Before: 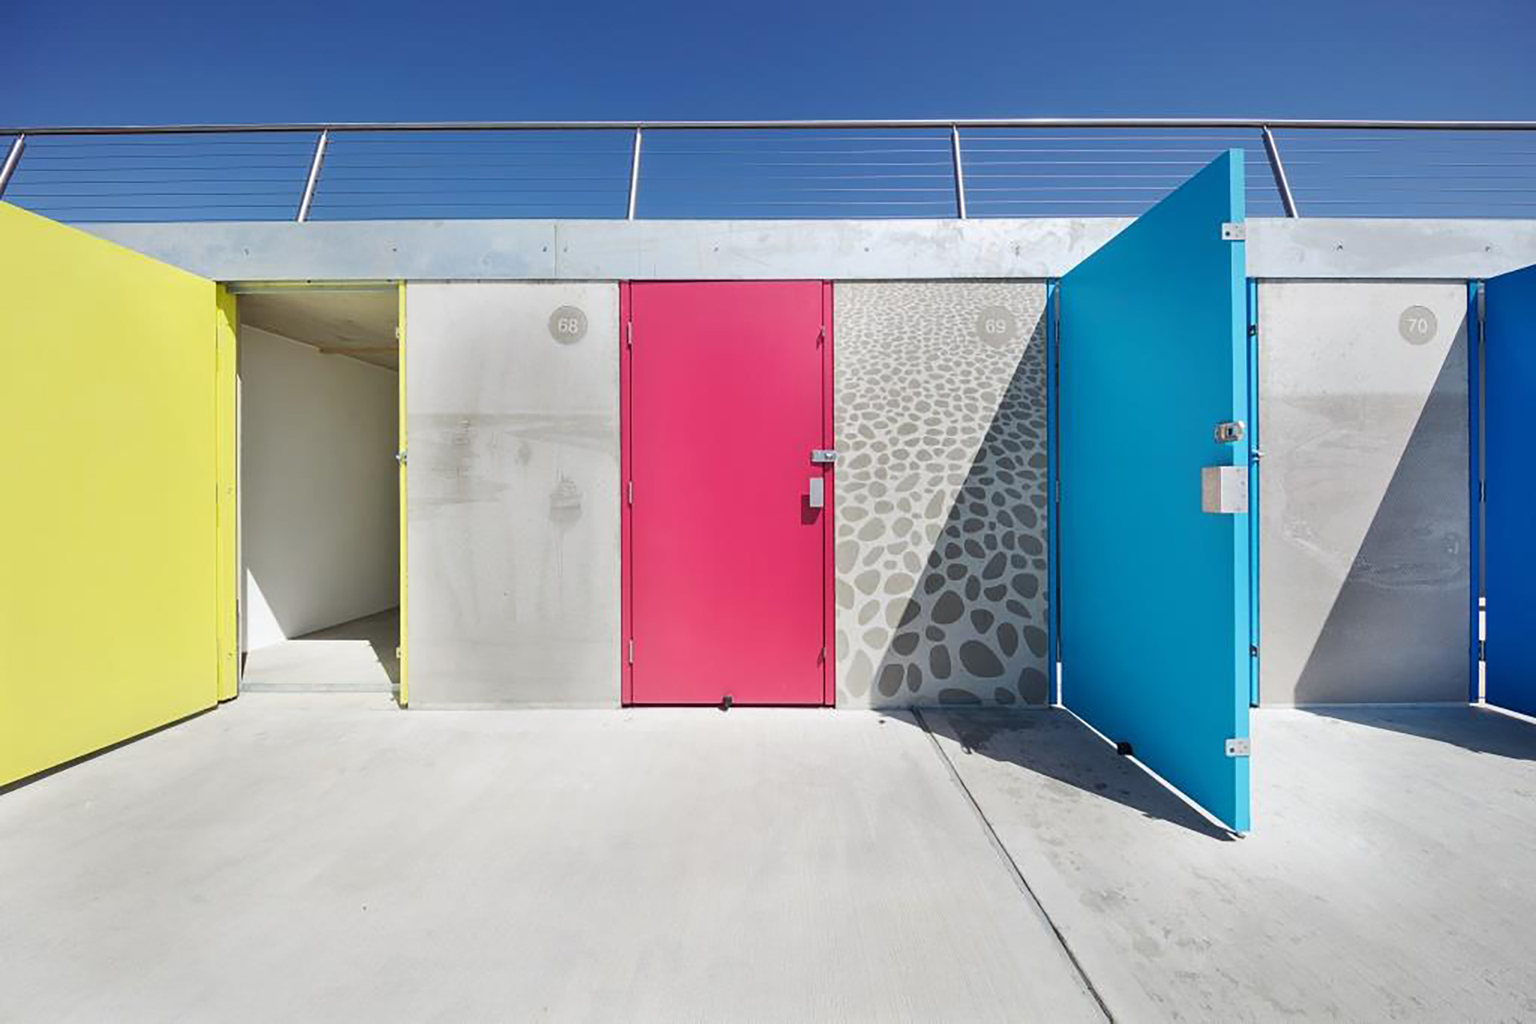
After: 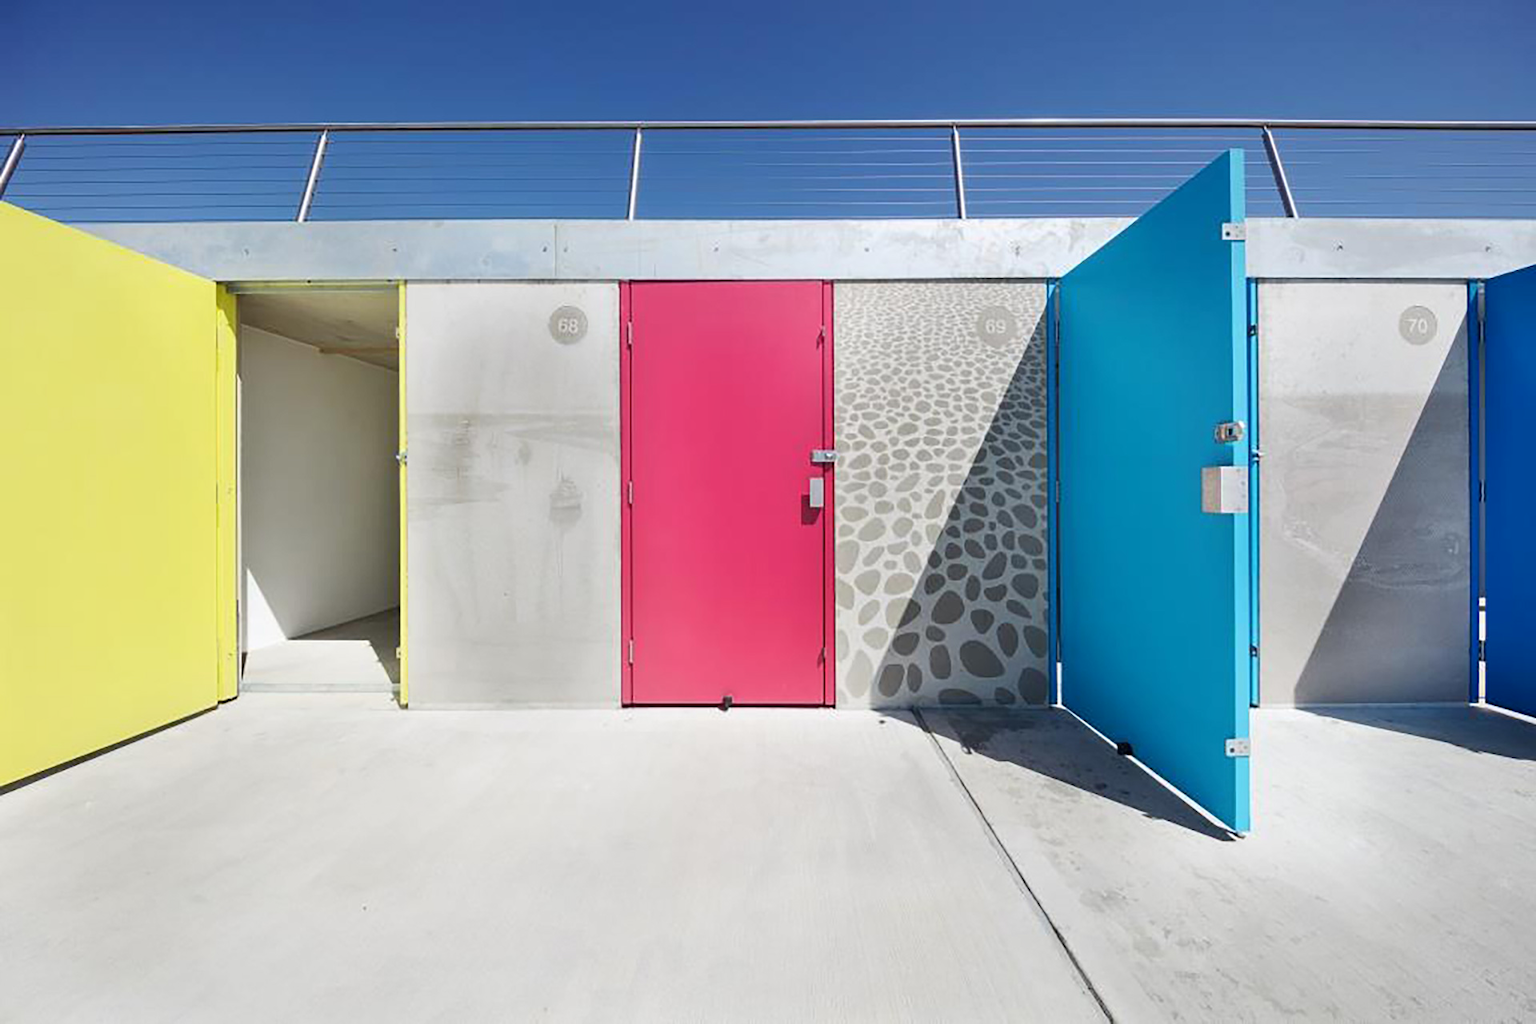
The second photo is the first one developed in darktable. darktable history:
shadows and highlights: shadows -29.51, highlights 29.17
